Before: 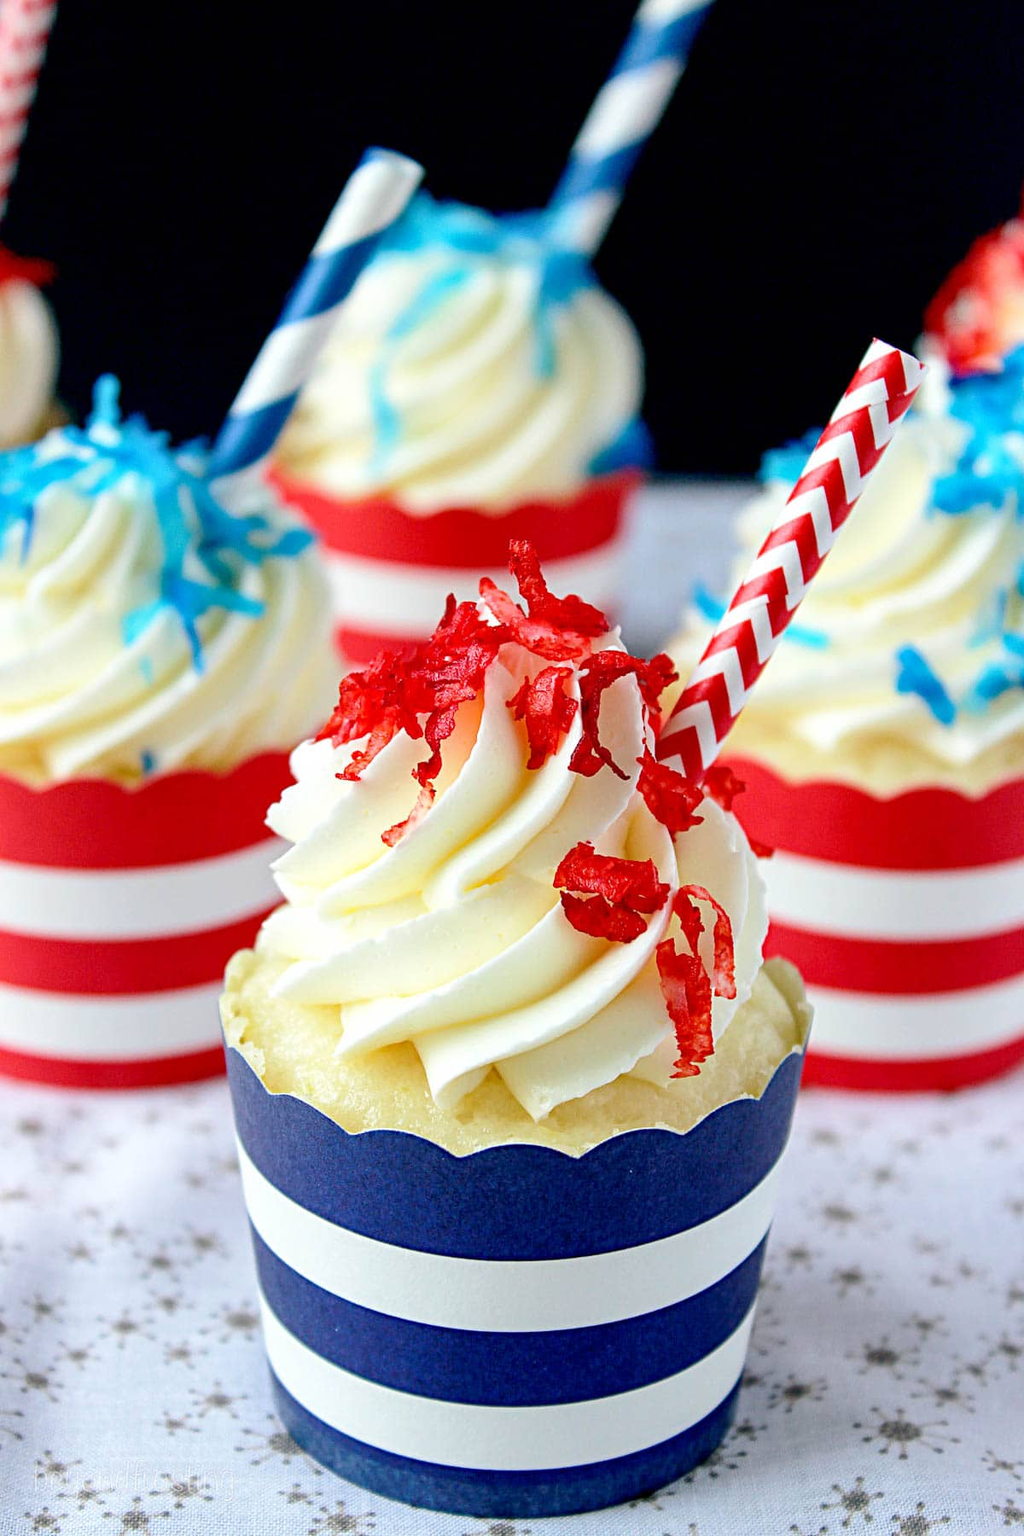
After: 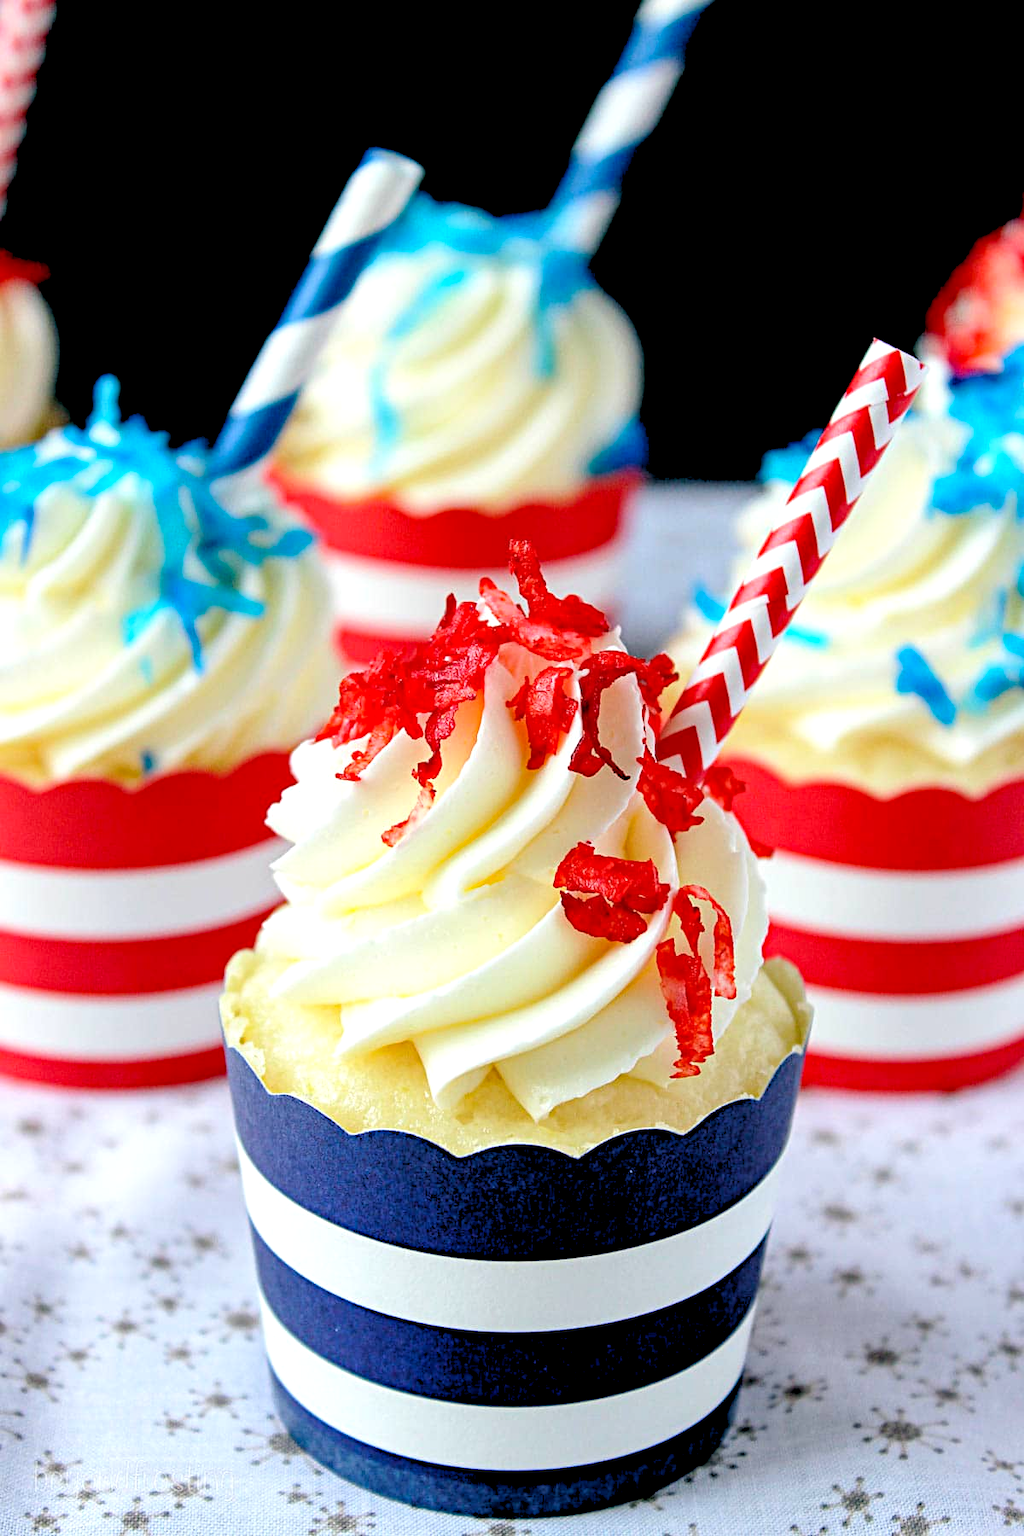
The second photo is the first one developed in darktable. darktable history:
rgb levels: levels [[0.013, 0.434, 0.89], [0, 0.5, 1], [0, 0.5, 1]]
haze removal: compatibility mode true, adaptive false
